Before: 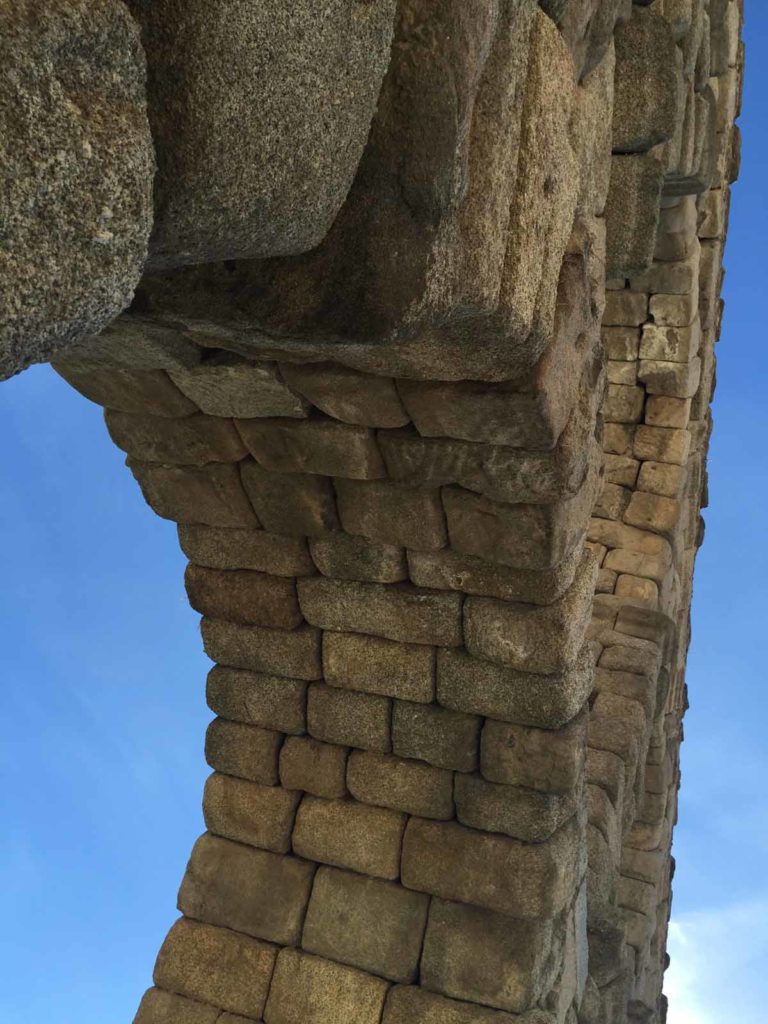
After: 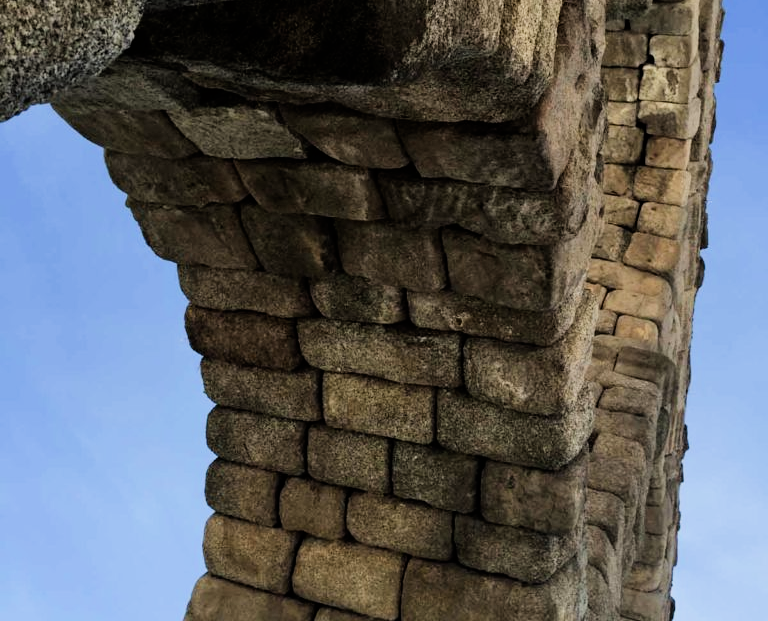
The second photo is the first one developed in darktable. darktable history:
exposure: exposure 0.496 EV, compensate highlight preservation false
crop and rotate: top 25.357%, bottom 13.942%
filmic rgb: black relative exposure -5 EV, hardness 2.88, contrast 1.4, highlights saturation mix -30%
